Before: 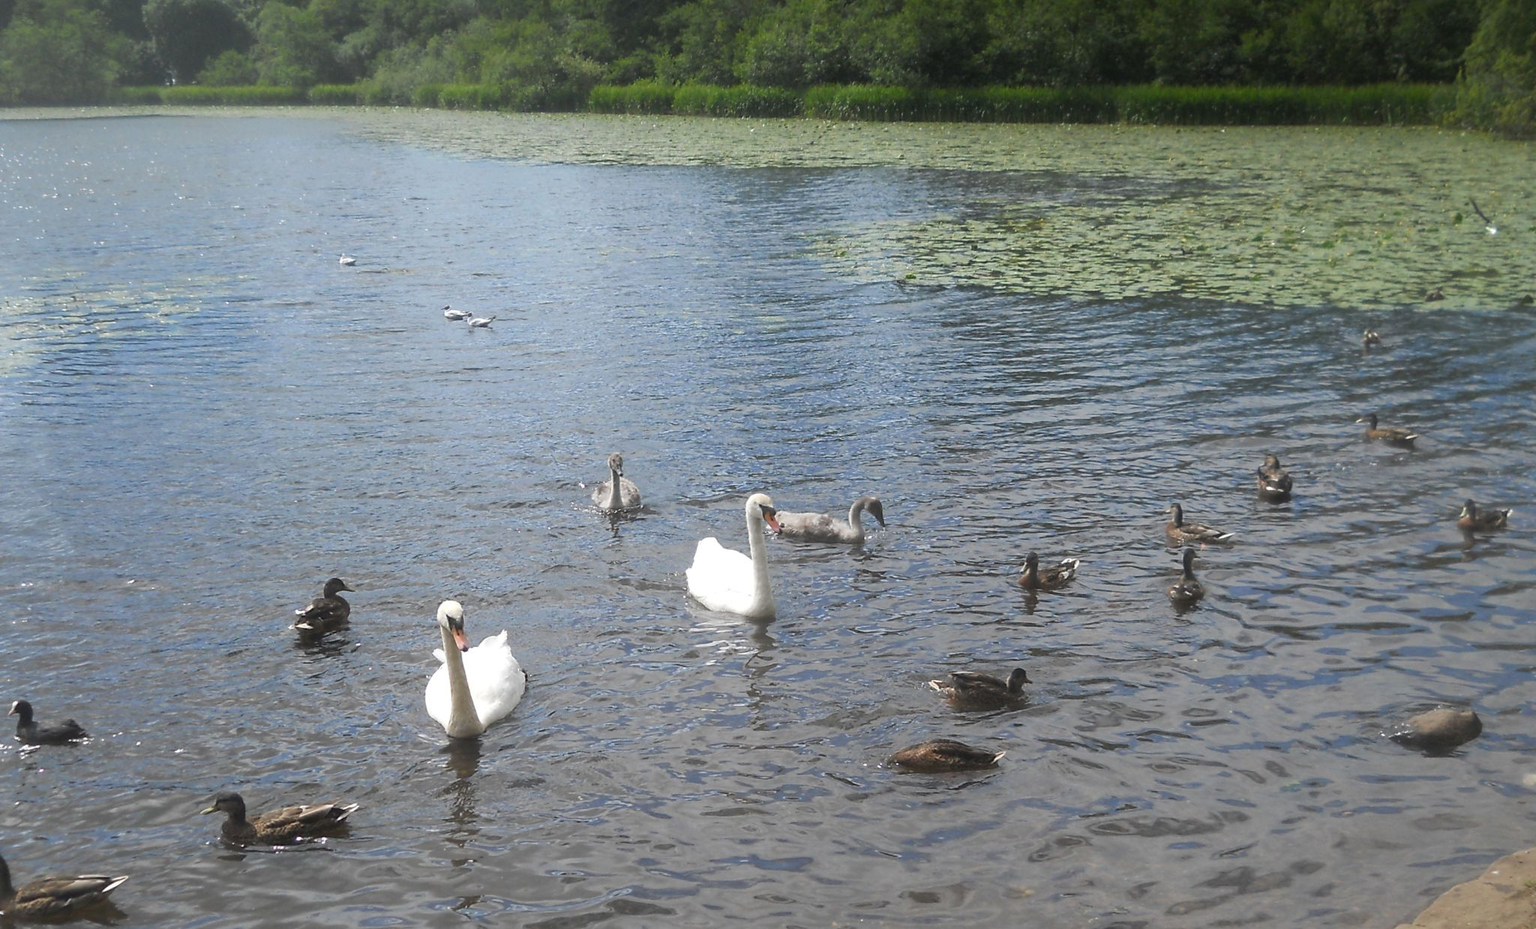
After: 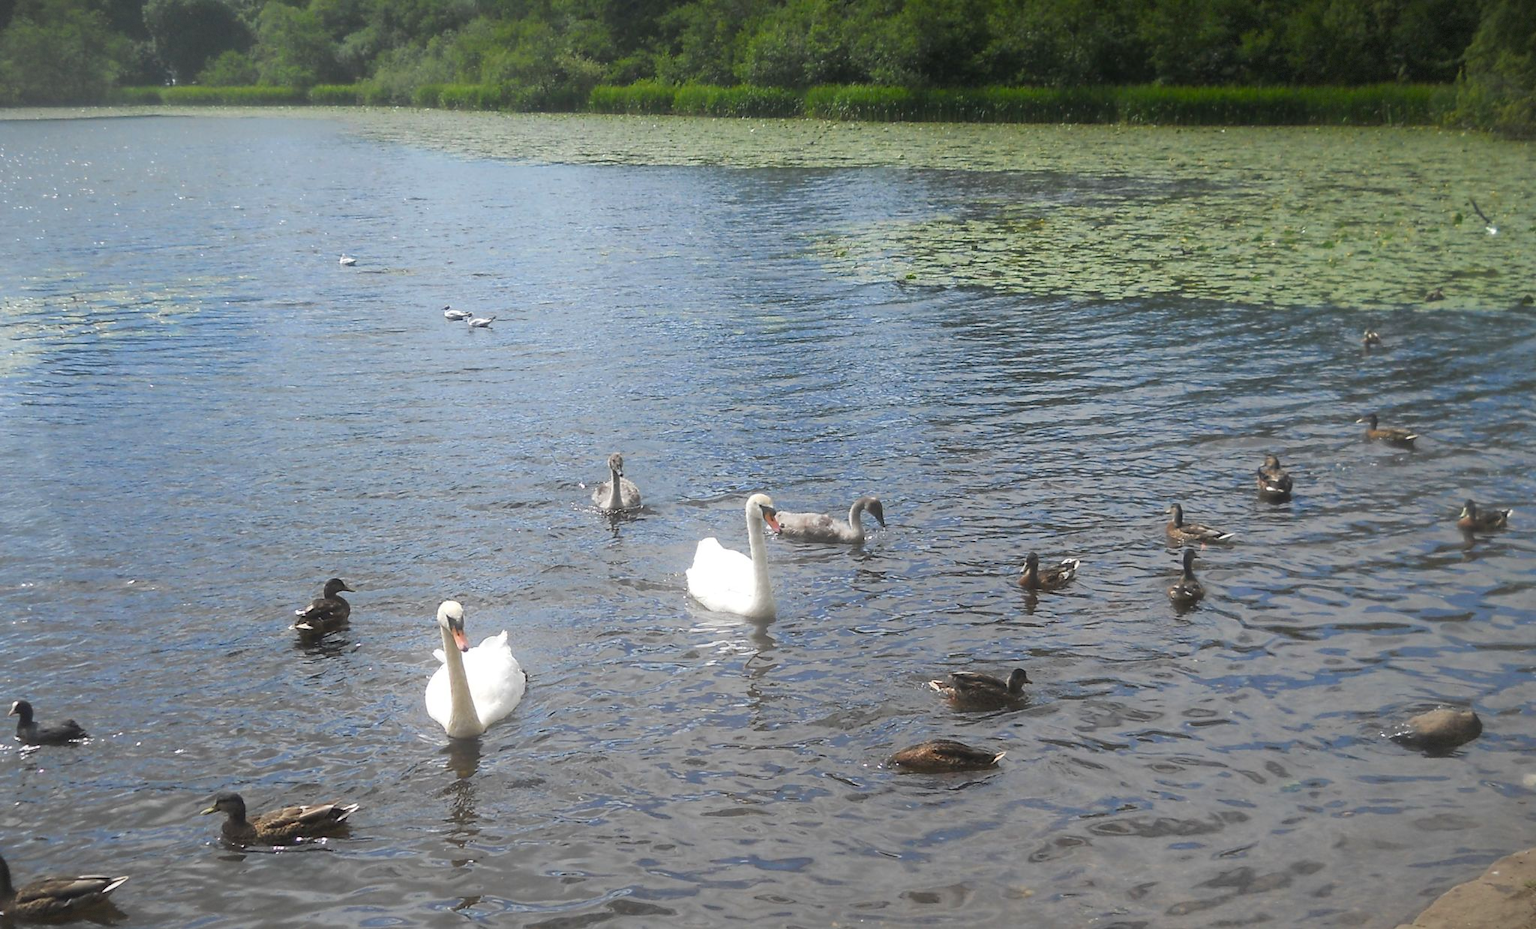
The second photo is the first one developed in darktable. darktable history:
vignetting: fall-off start 100%, brightness -0.406, saturation -0.3, width/height ratio 1.324, dithering 8-bit output, unbound false
bloom: size 13.65%, threshold 98.39%, strength 4.82%
color balance rgb: perceptual saturation grading › global saturation 10%, global vibrance 10%
